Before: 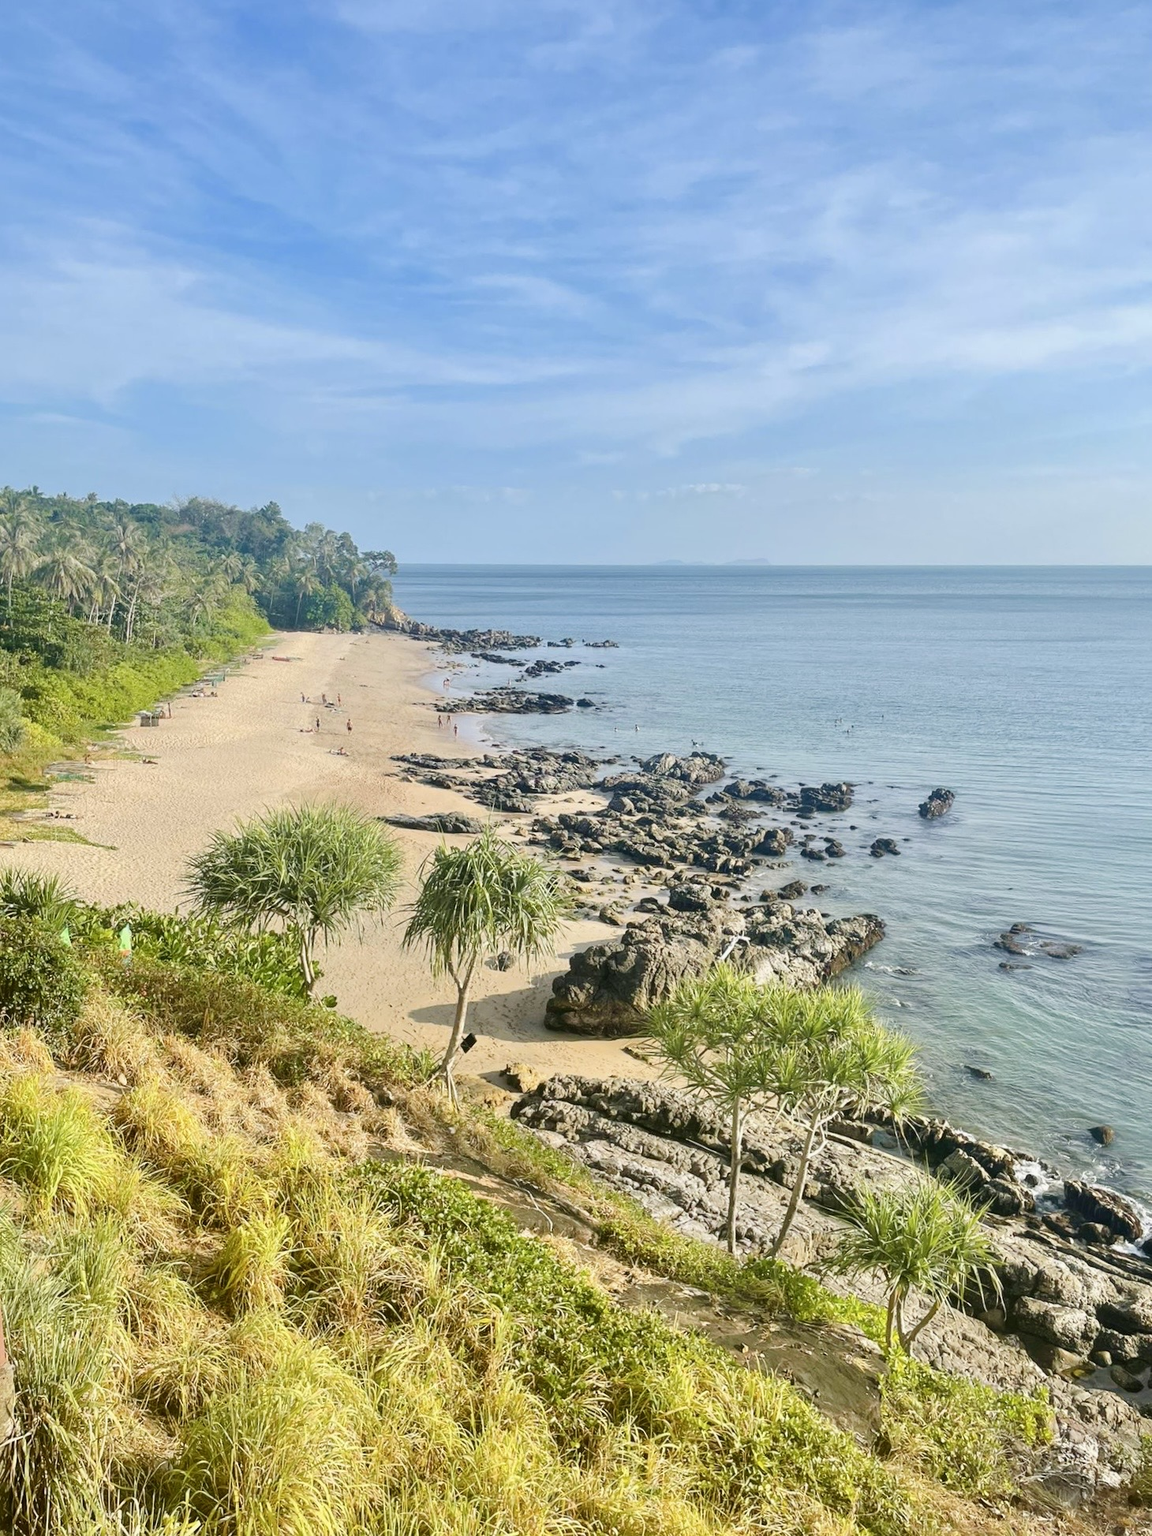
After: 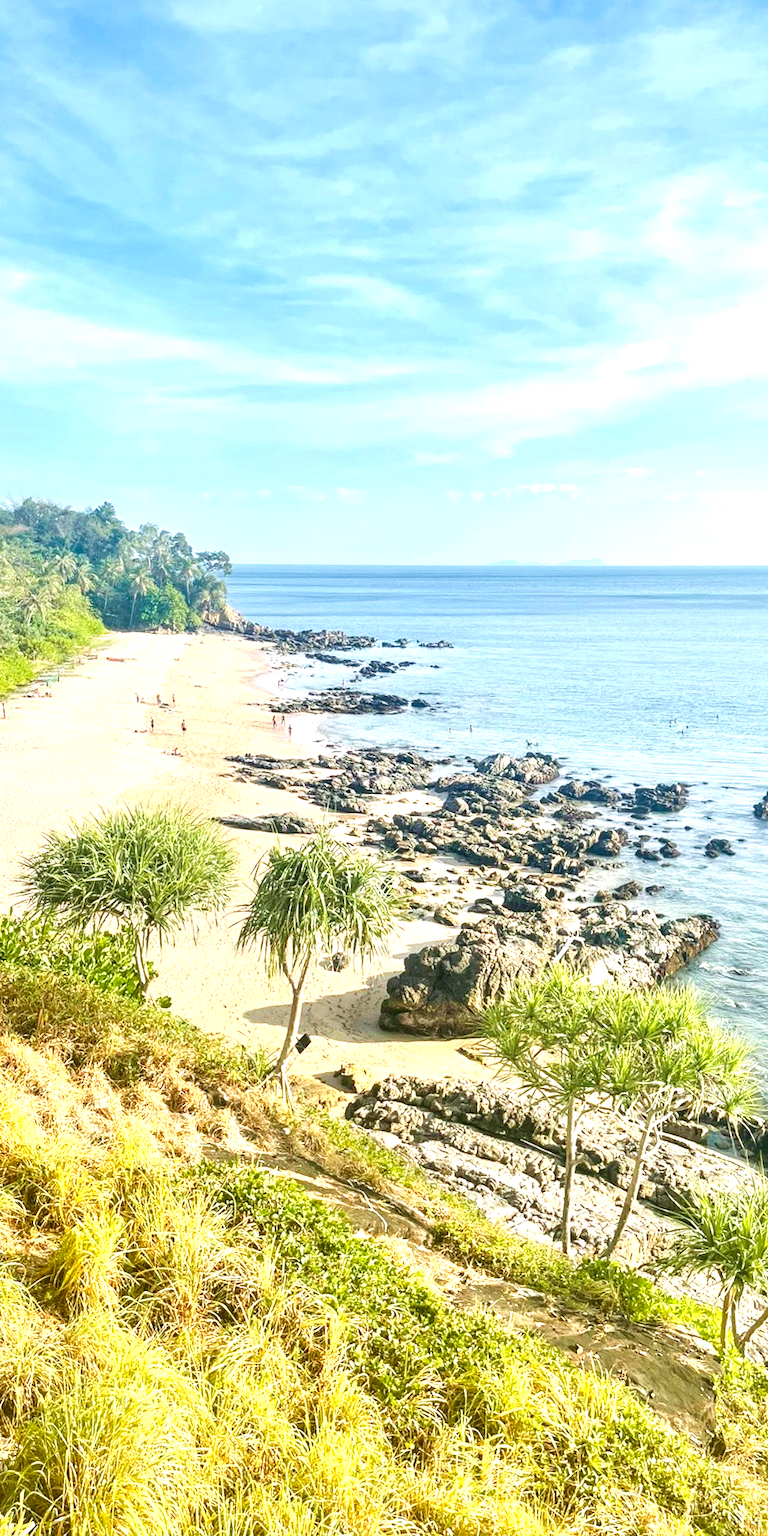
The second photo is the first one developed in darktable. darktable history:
exposure: exposure 0.945 EV, compensate exposure bias true, compensate highlight preservation false
crop and rotate: left 14.405%, right 18.95%
local contrast: on, module defaults
velvia: strength 14.98%
